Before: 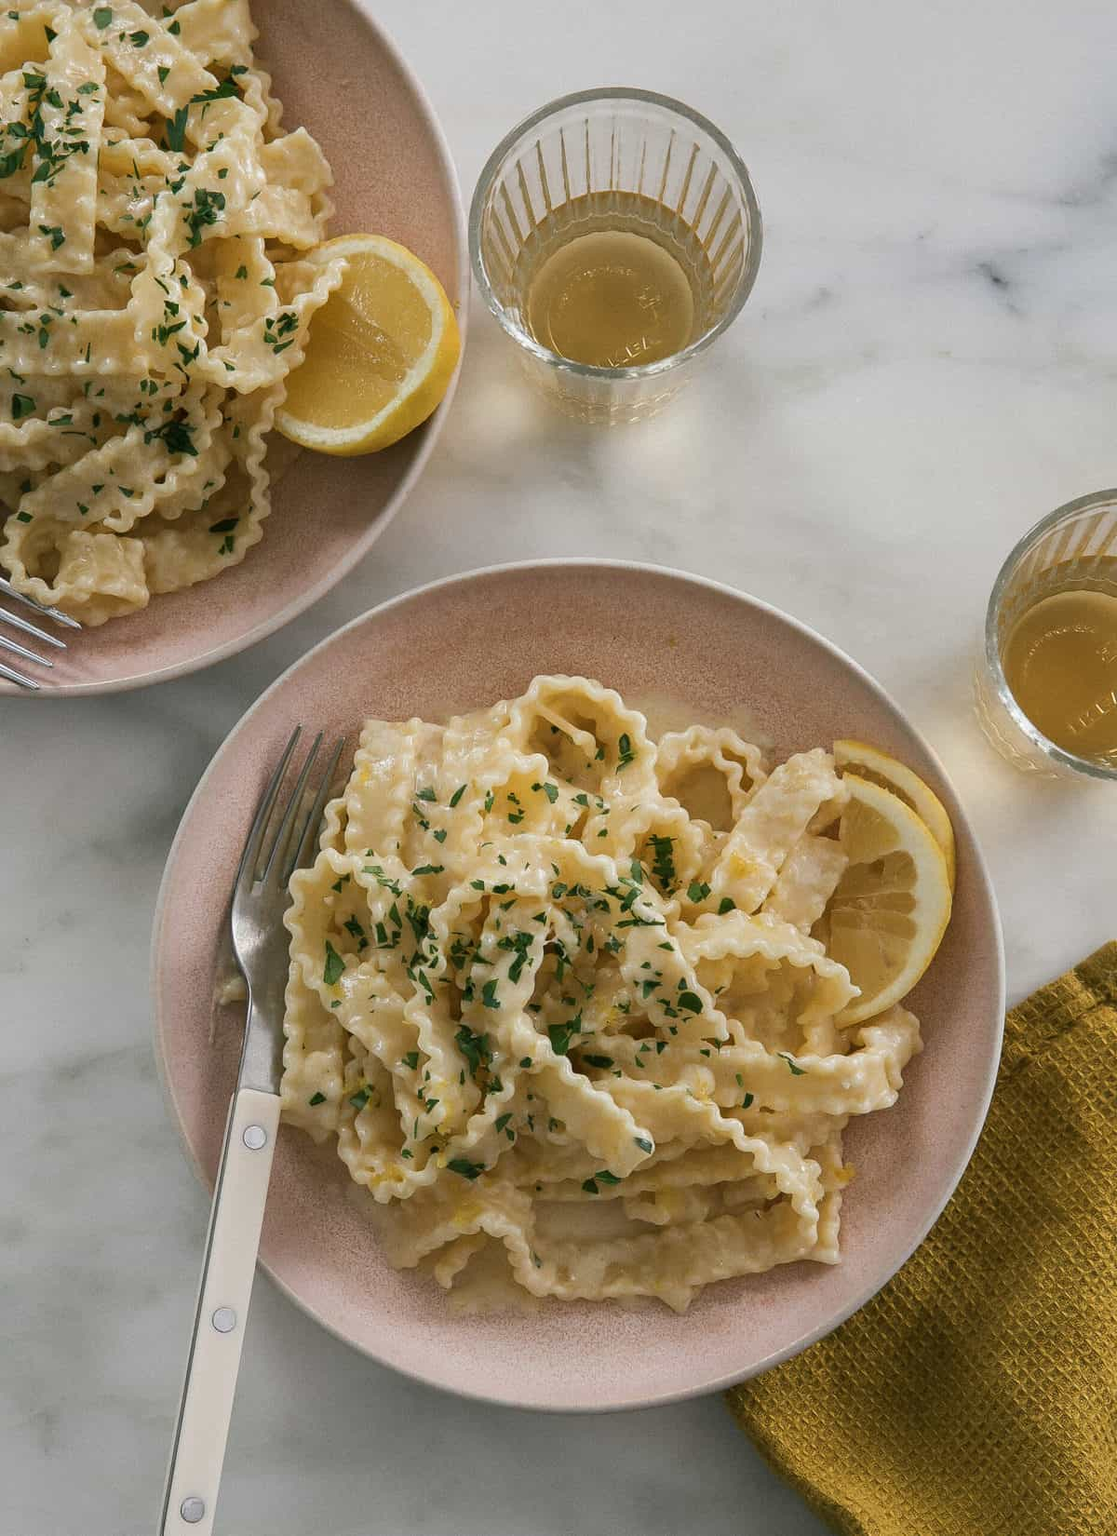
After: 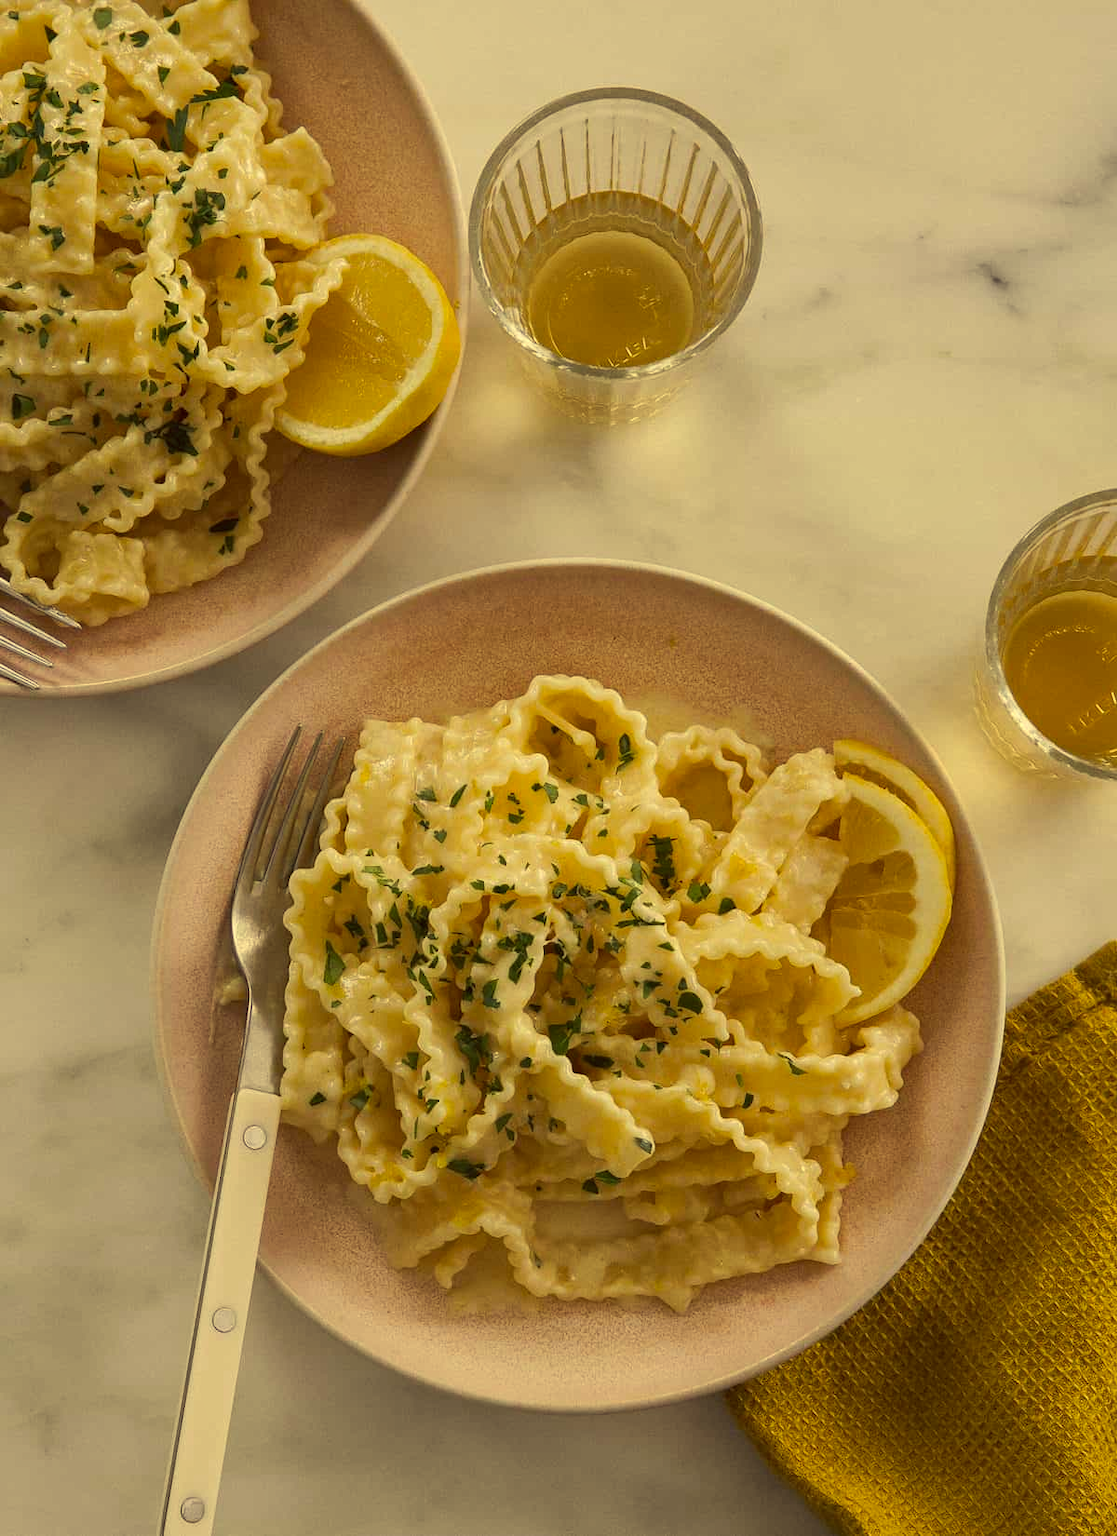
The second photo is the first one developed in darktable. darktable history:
shadows and highlights: shadows 29.44, highlights -28.9, low approximation 0.01, soften with gaussian
tone curve: curves: ch0 [(0, 0) (0.003, 0.003) (0.011, 0.011) (0.025, 0.025) (0.044, 0.044) (0.069, 0.069) (0.1, 0.099) (0.136, 0.135) (0.177, 0.176) (0.224, 0.223) (0.277, 0.275) (0.335, 0.333) (0.399, 0.396) (0.468, 0.465) (0.543, 0.545) (0.623, 0.625) (0.709, 0.71) (0.801, 0.801) (0.898, 0.898) (1, 1)], preserve colors none
color correction: highlights a* -0.413, highlights b* 39.89, shadows a* 9.8, shadows b* -0.337
